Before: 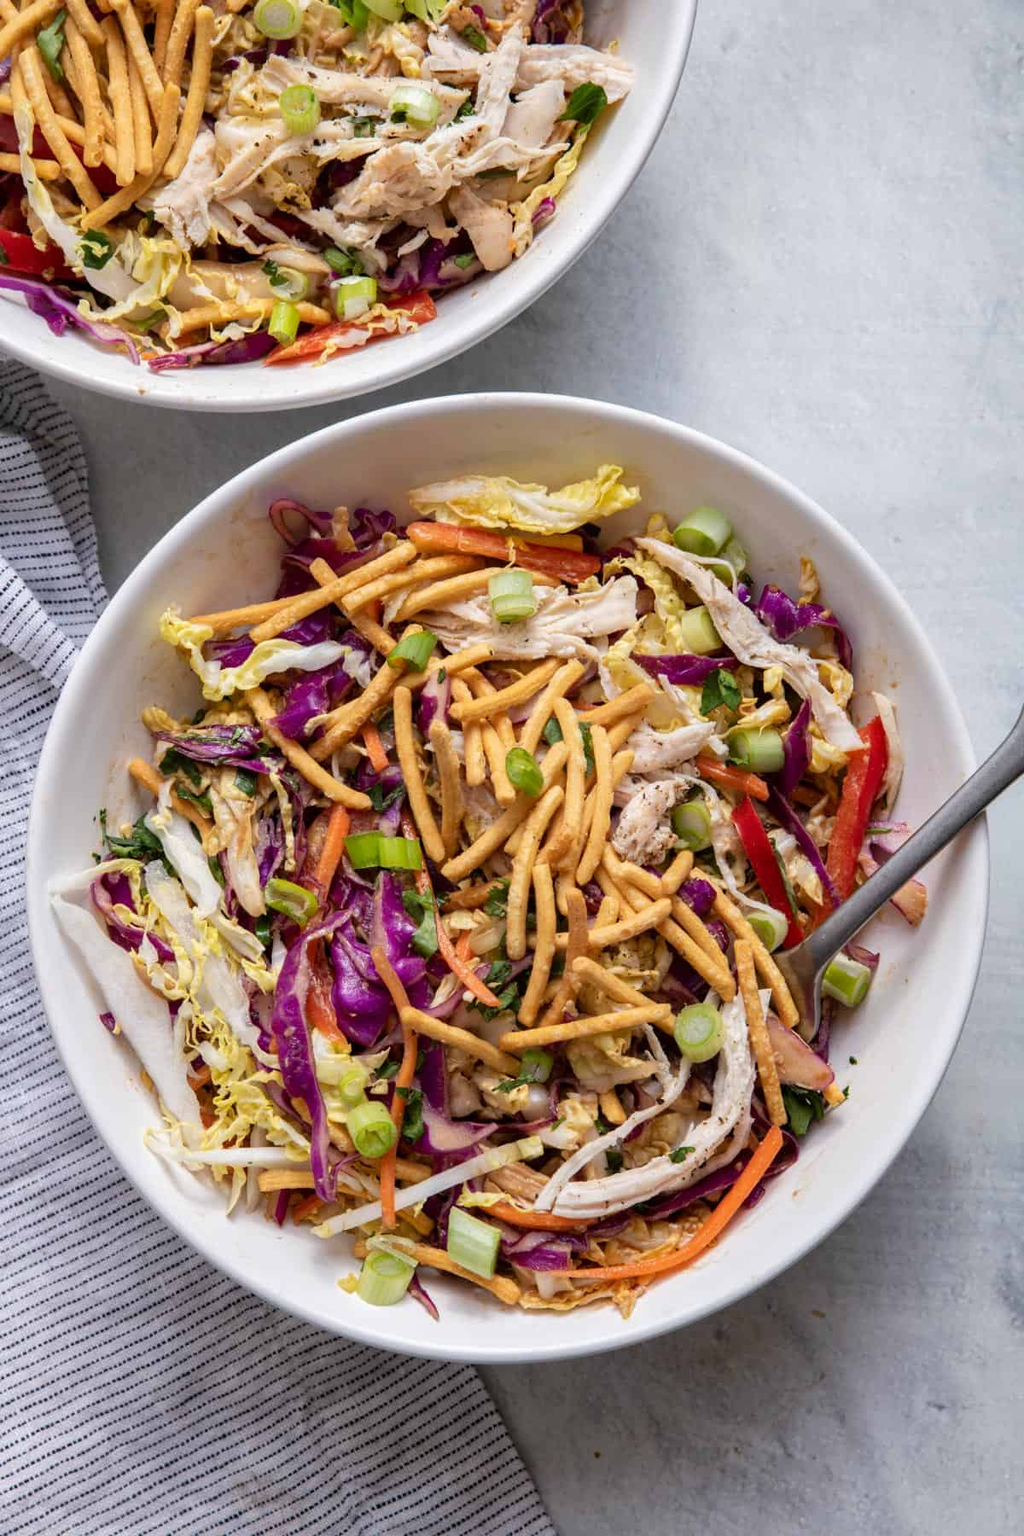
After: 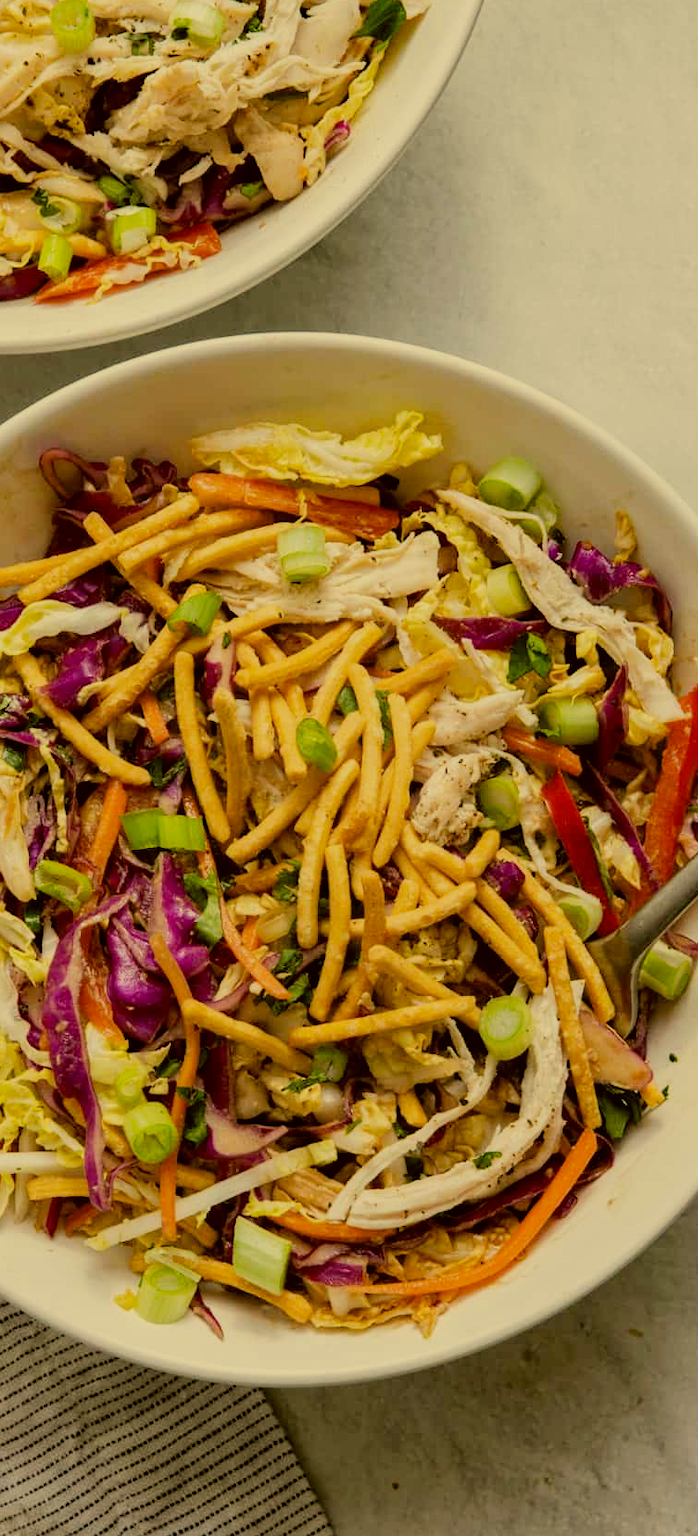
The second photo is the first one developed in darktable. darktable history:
filmic rgb: black relative exposure -7.65 EV, white relative exposure 4.56 EV, hardness 3.61
color correction: highlights a* 0.116, highlights b* 29.41, shadows a* -0.261, shadows b* 21.68
crop and rotate: left 22.756%, top 5.627%, right 14.375%, bottom 2.254%
